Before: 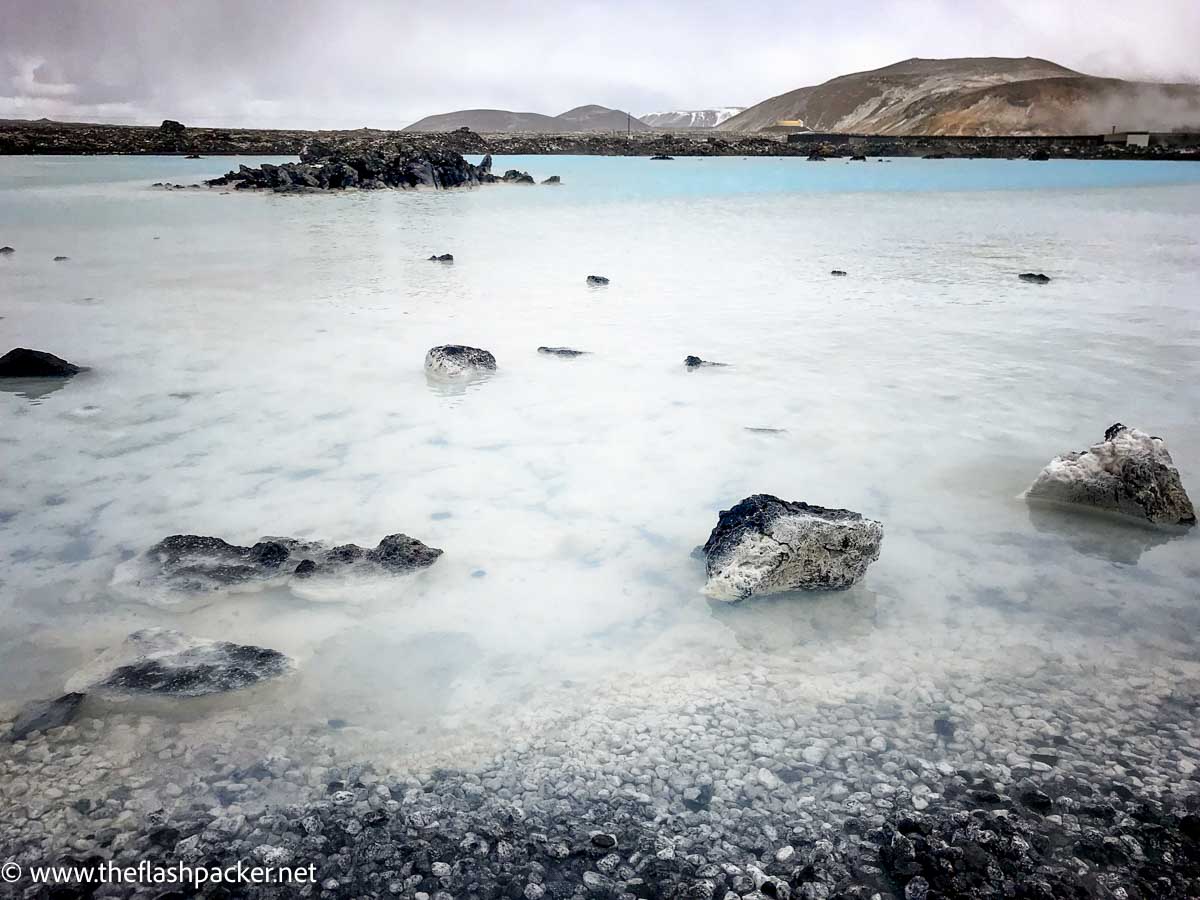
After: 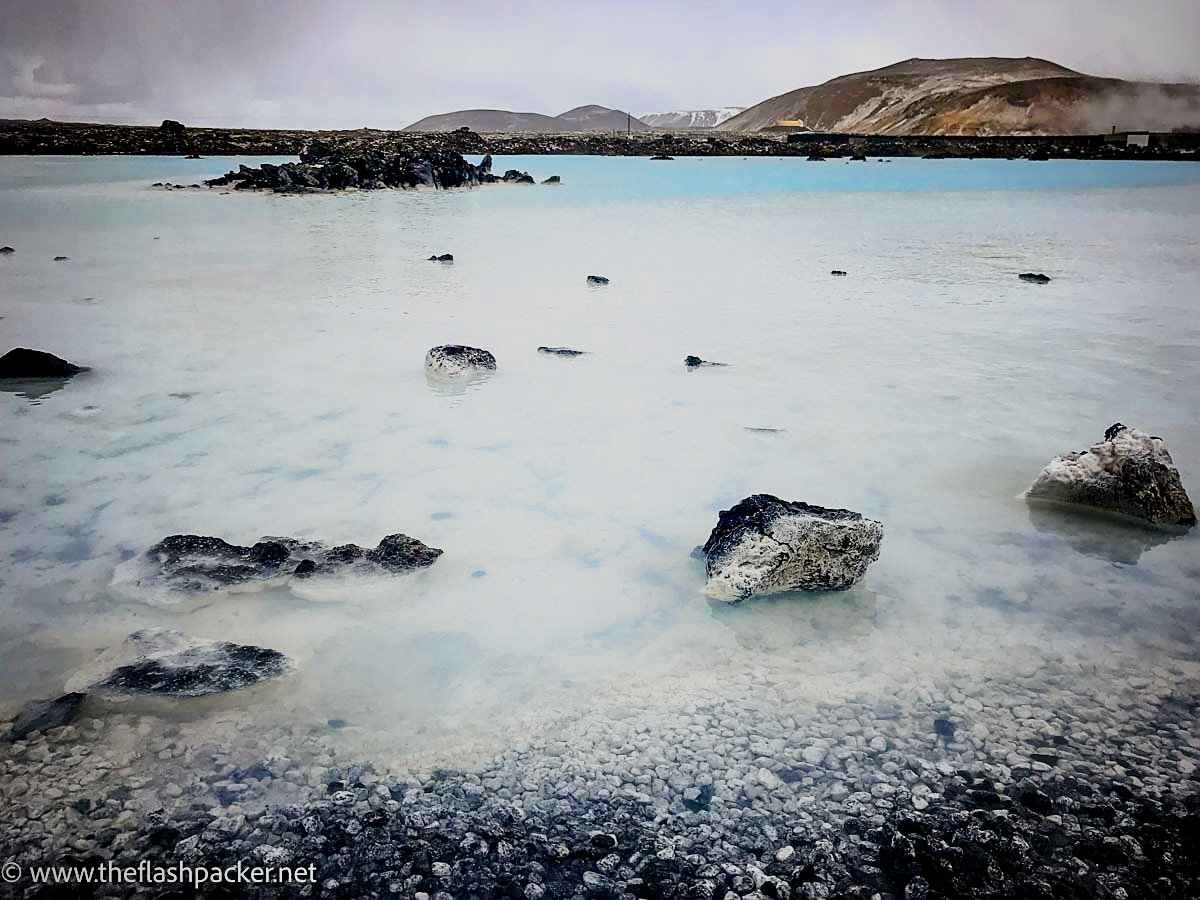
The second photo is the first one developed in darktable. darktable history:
vignetting: unbound false
contrast brightness saturation: contrast 0.187, brightness -0.102, saturation 0.214
velvia: strength 28.84%
sharpen: radius 1.834, amount 0.406, threshold 1.435
filmic rgb: black relative exposure -7.65 EV, white relative exposure 4.56 EV, hardness 3.61, contrast 0.985
